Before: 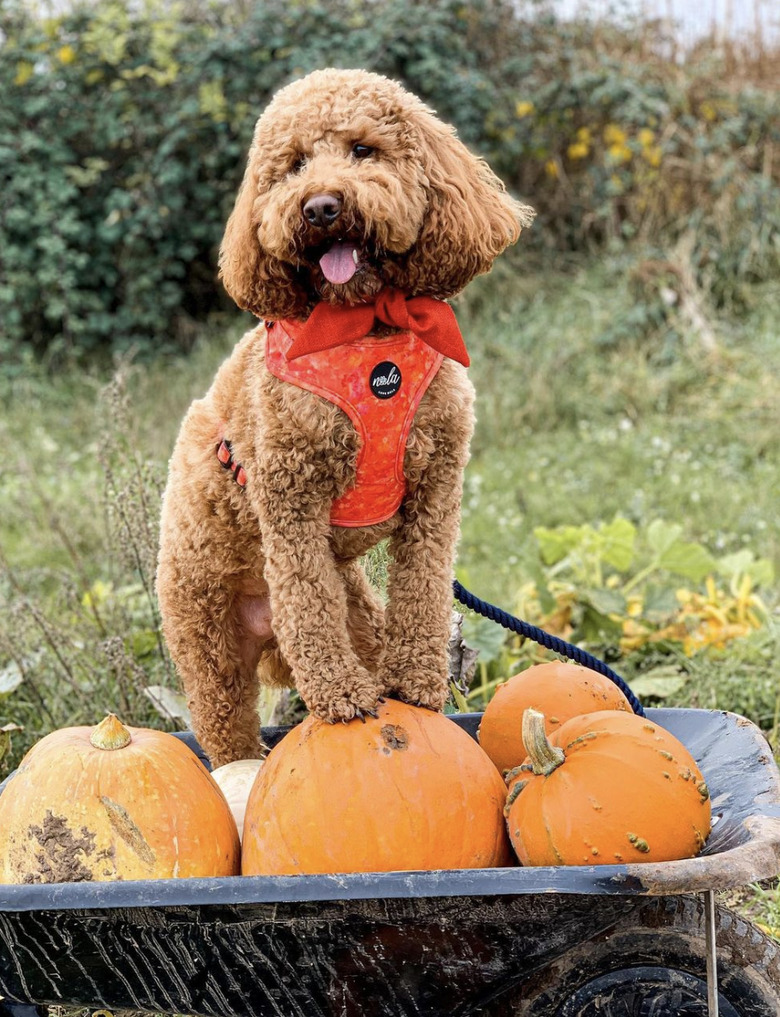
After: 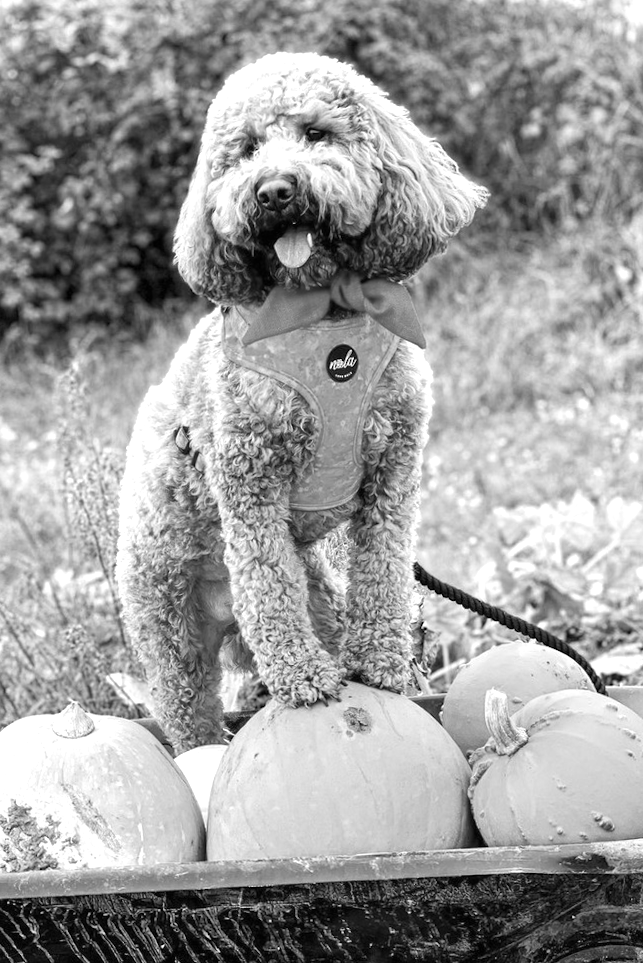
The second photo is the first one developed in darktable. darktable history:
monochrome: on, module defaults
exposure: black level correction 0, exposure 0.7 EV, compensate exposure bias true, compensate highlight preservation false
crop and rotate: angle 1°, left 4.281%, top 0.642%, right 11.383%, bottom 2.486%
